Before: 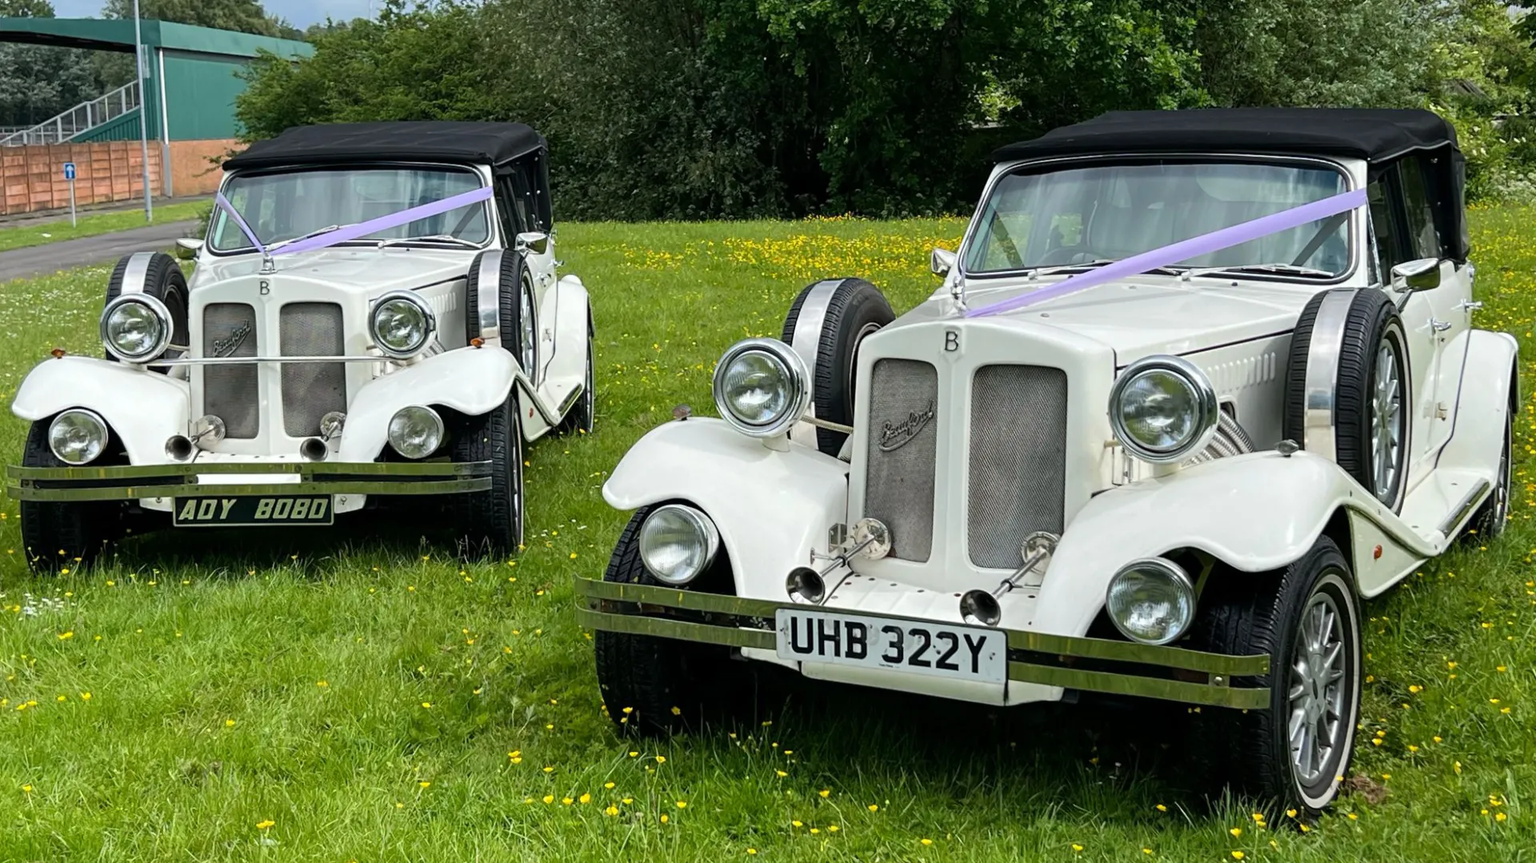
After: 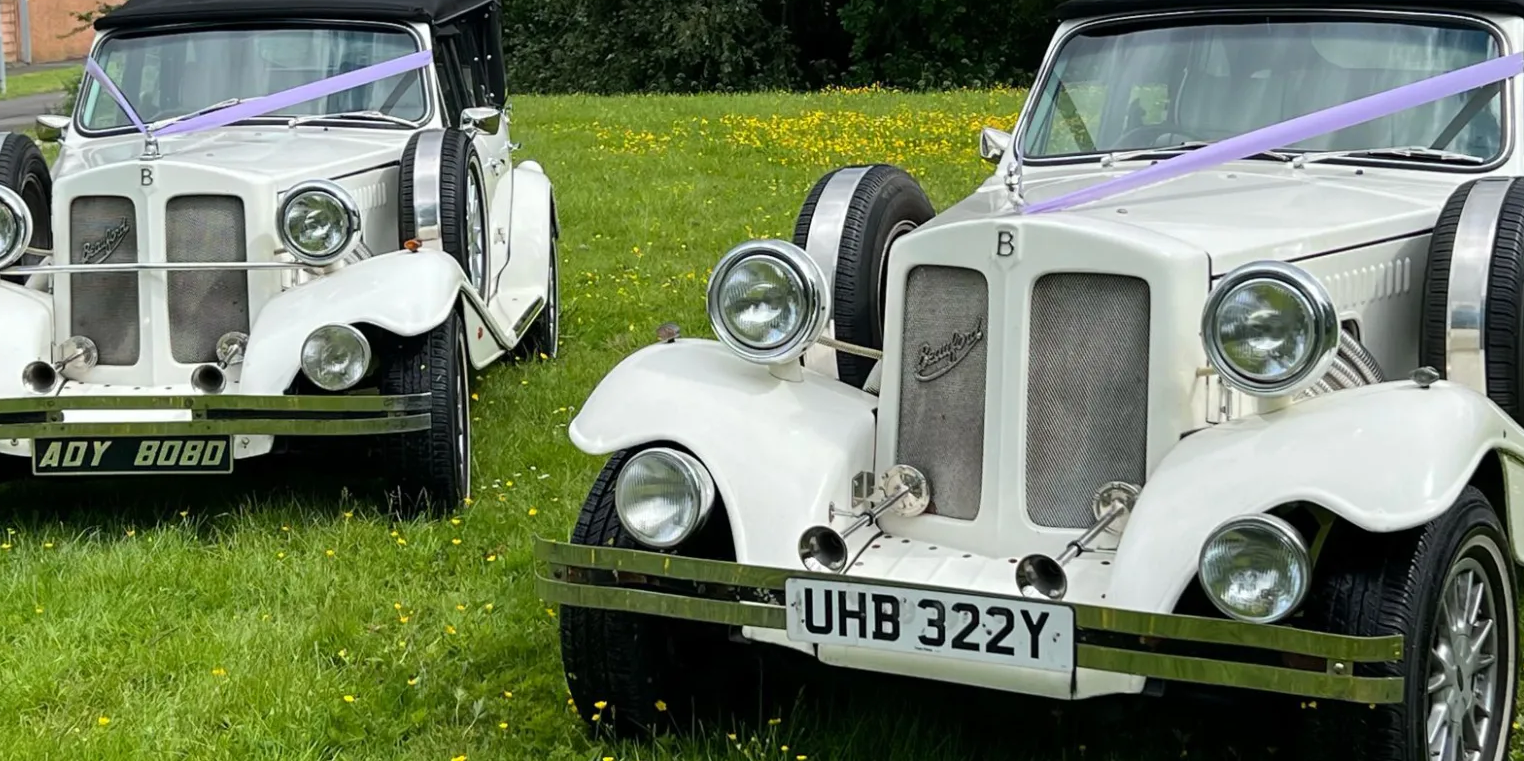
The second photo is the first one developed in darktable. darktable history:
crop: left 9.628%, top 17.004%, right 10.965%, bottom 12.403%
